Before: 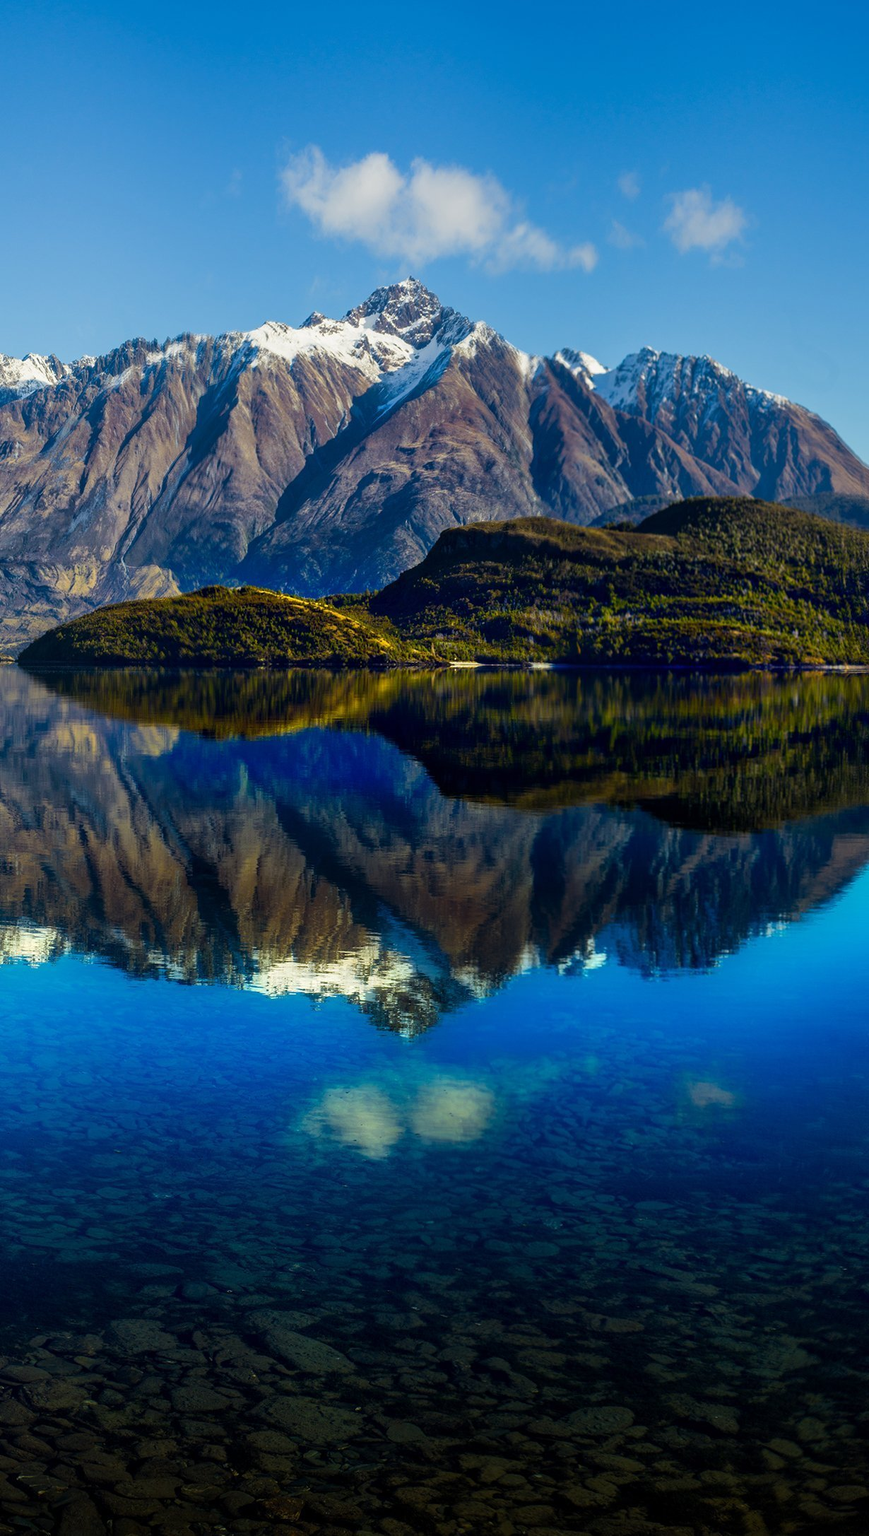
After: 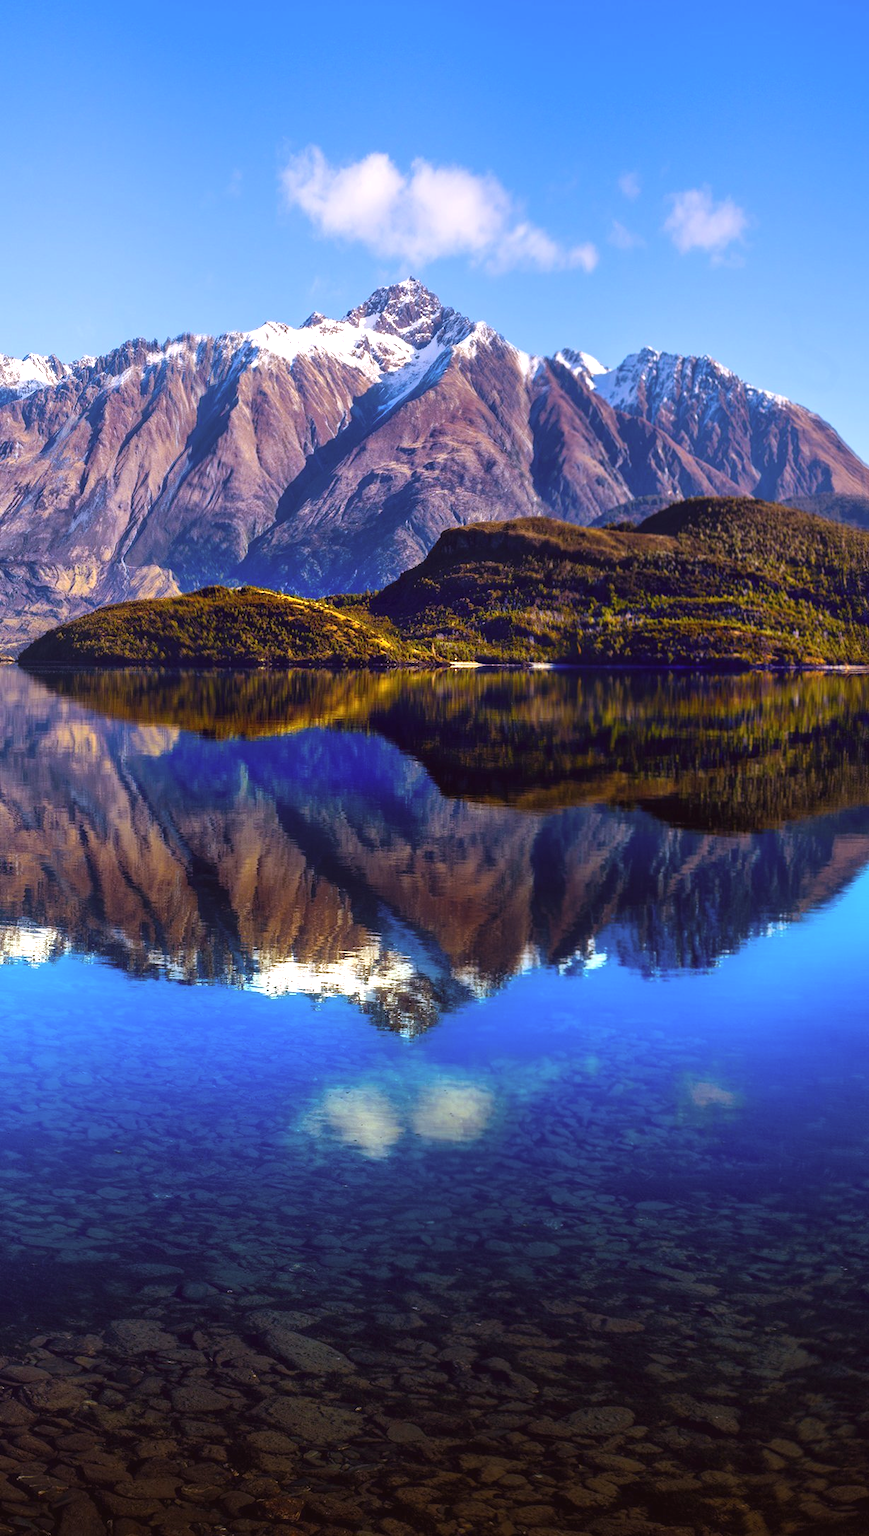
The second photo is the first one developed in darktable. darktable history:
rgb levels: mode RGB, independent channels, levels [[0, 0.474, 1], [0, 0.5, 1], [0, 0.5, 1]]
exposure: black level correction -0.002, exposure 0.54 EV, compensate highlight preservation false
white balance: red 1.066, blue 1.119
